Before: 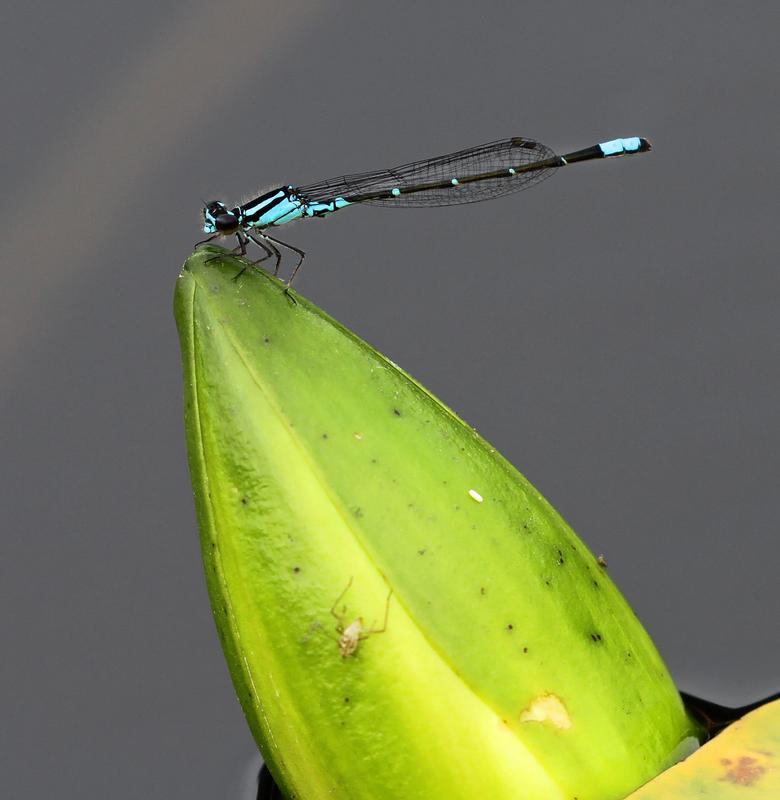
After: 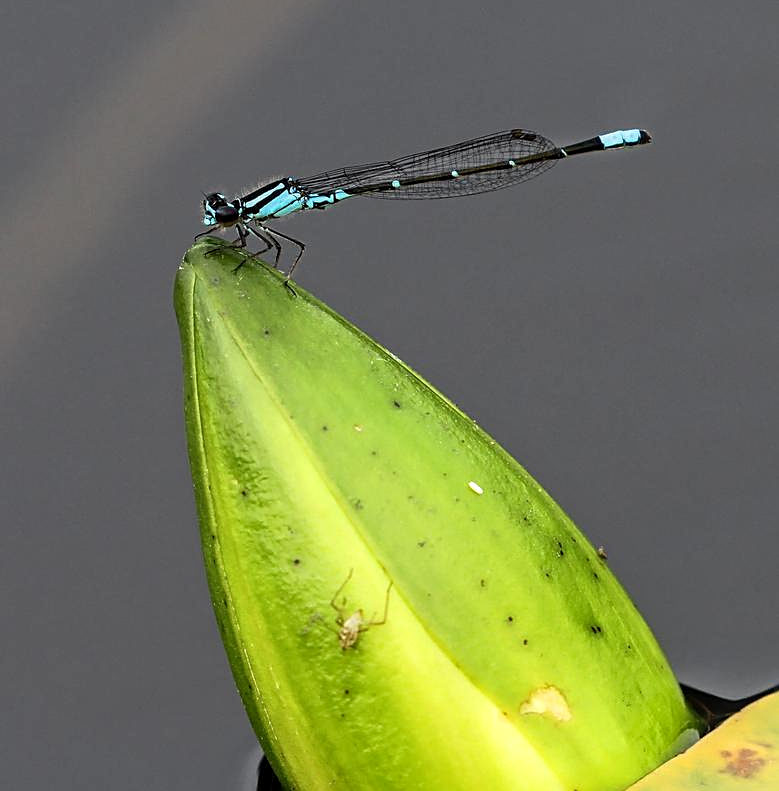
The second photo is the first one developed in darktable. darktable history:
local contrast: on, module defaults
crop: top 1.049%, right 0.001%
sharpen: on, module defaults
